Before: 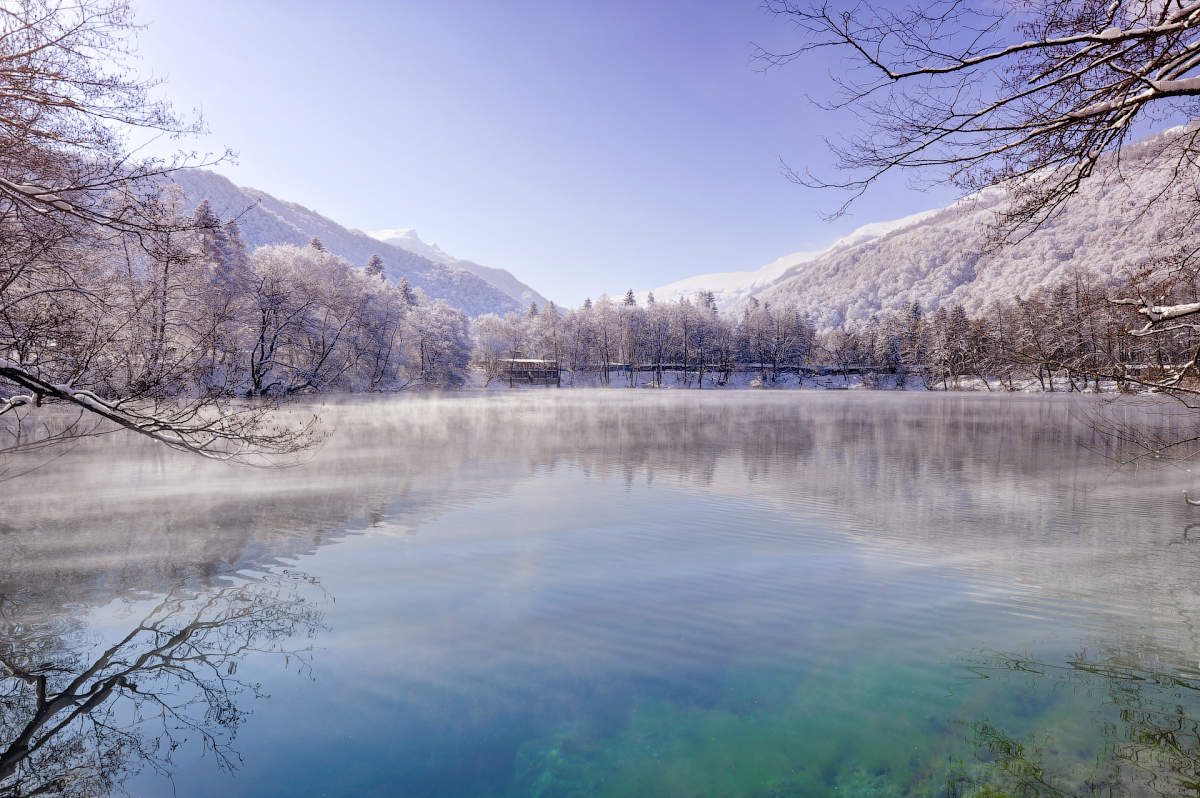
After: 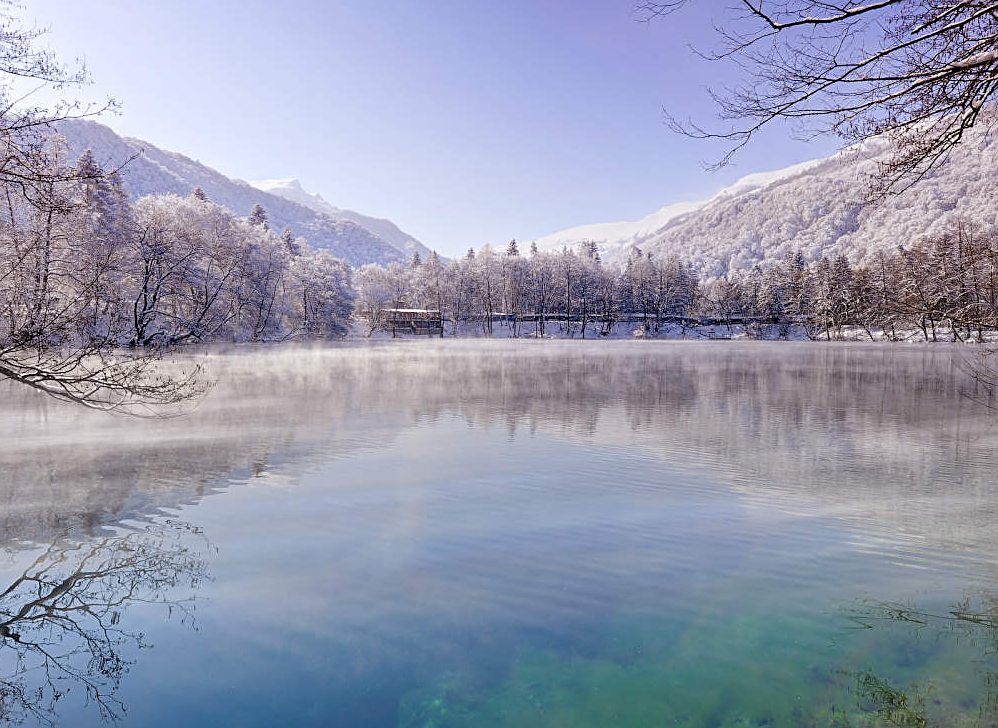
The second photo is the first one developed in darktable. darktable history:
crop: left 9.801%, top 6.291%, right 6.98%, bottom 2.372%
sharpen: on, module defaults
